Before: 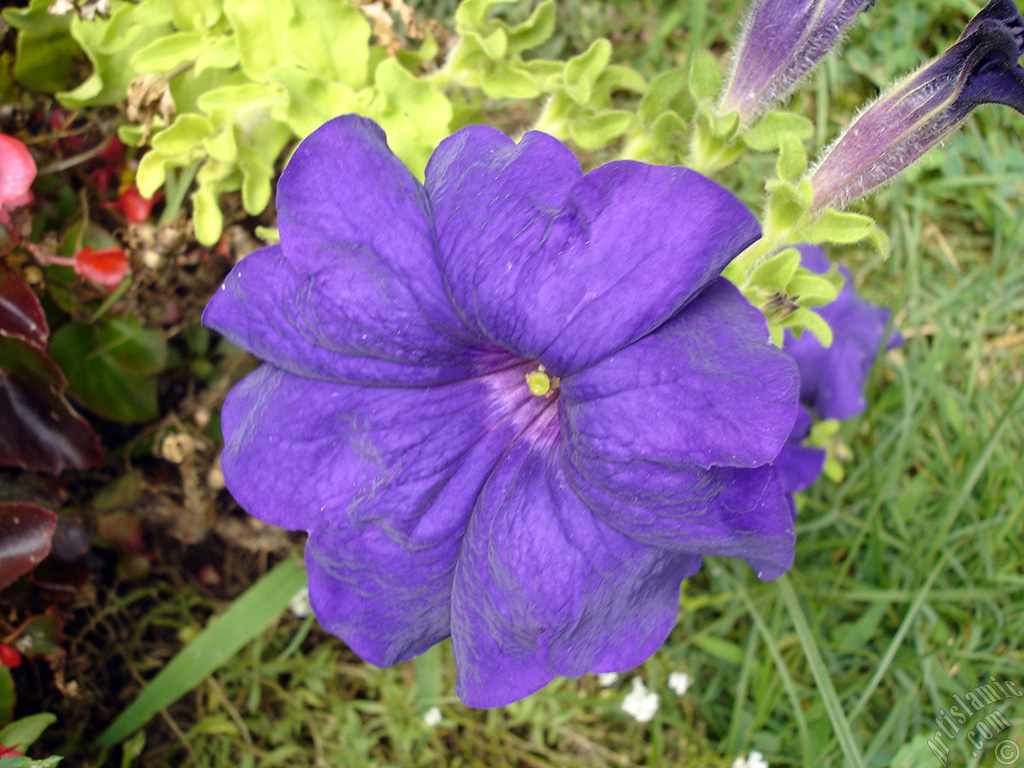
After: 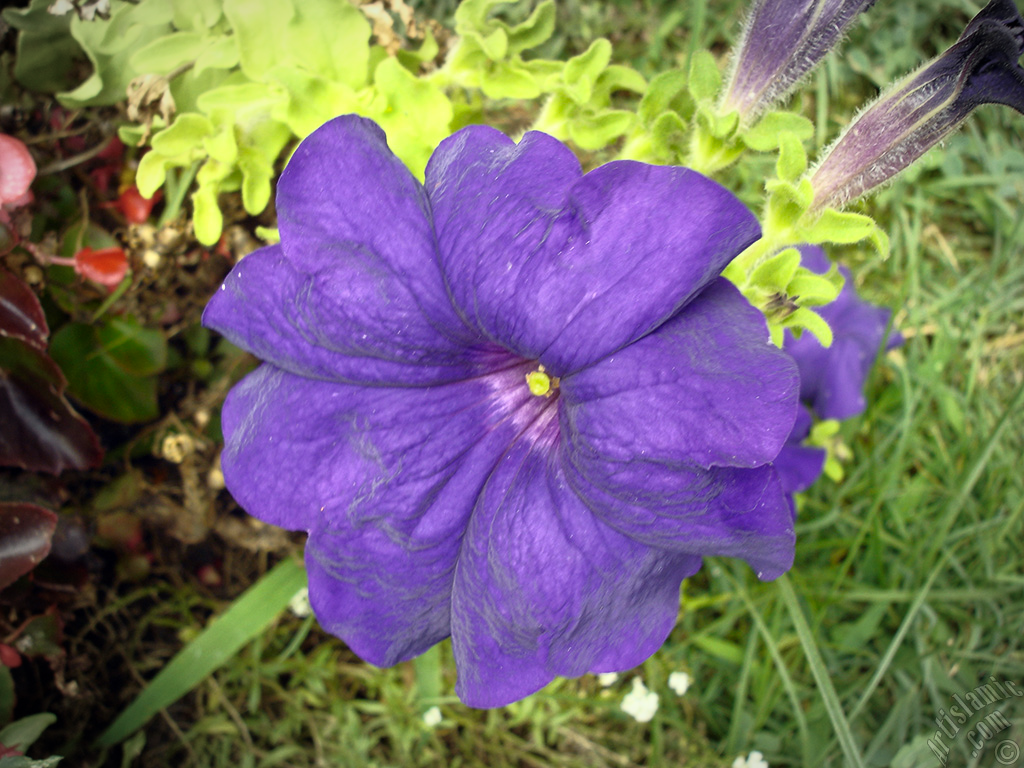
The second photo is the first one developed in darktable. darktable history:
base curve: curves: ch0 [(0, 0) (0.257, 0.25) (0.482, 0.586) (0.757, 0.871) (1, 1)]
vignetting: fall-off radius 60%, automatic ratio true
color correction: highlights a* -5.94, highlights b* 11.19
